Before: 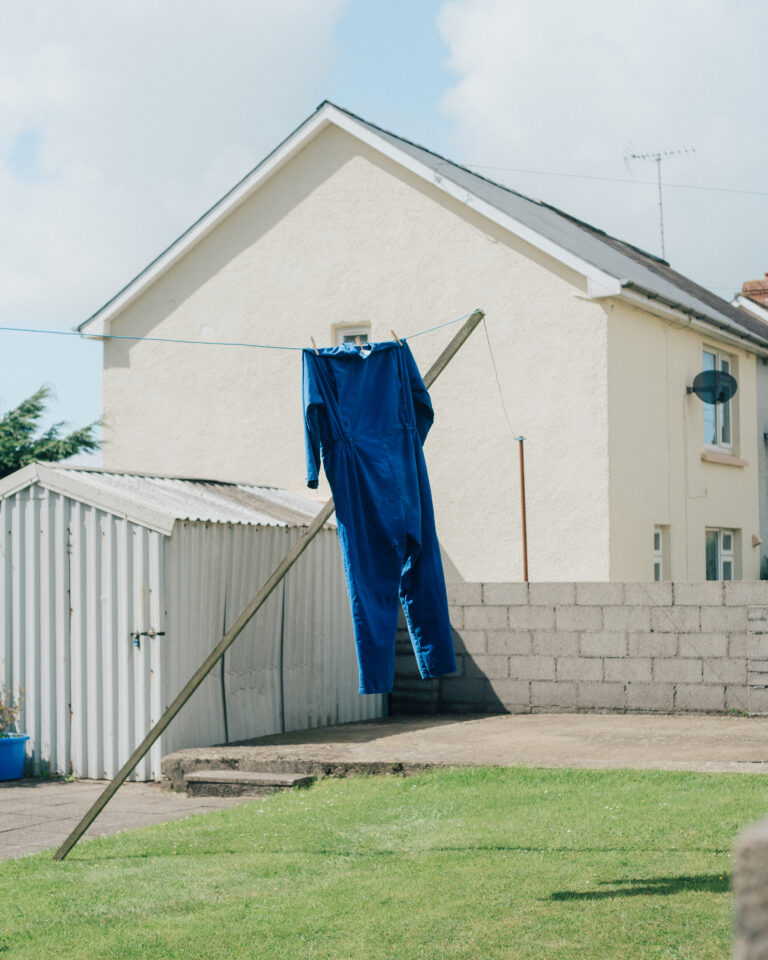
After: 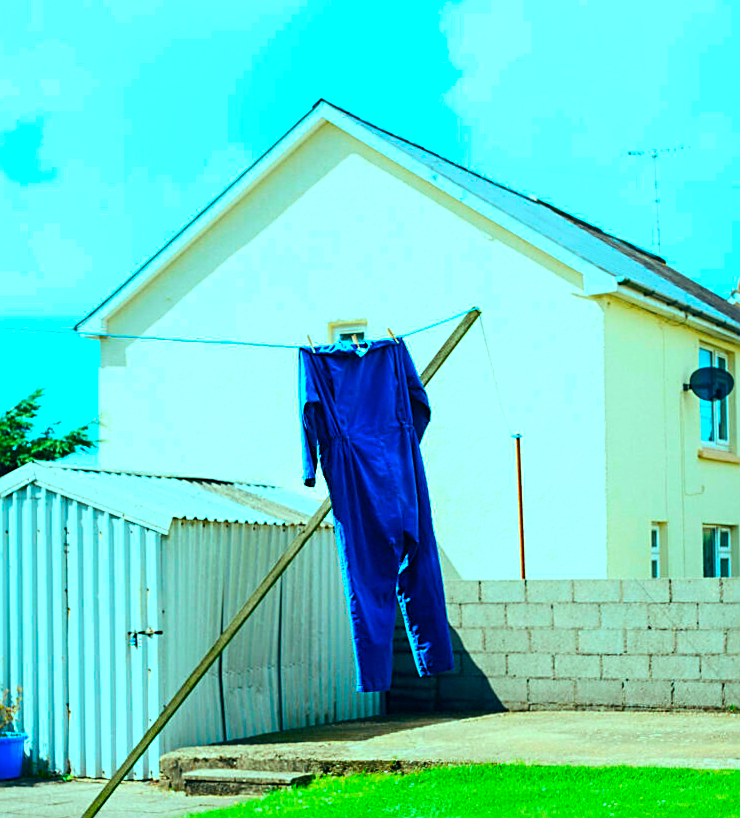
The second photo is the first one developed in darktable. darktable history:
crop and rotate: angle 0.207°, left 0.262%, right 2.909%, bottom 14.317%
sharpen: amount 0.58
color correction: highlights b* -0.041, saturation 1.8
contrast brightness saturation: contrast 0.127, brightness -0.054, saturation 0.159
tone equalizer: -8 EV -0.408 EV, -7 EV -0.397 EV, -6 EV -0.356 EV, -5 EV -0.198 EV, -3 EV 0.193 EV, -2 EV 0.322 EV, -1 EV 0.389 EV, +0 EV 0.442 EV, edges refinement/feathering 500, mask exposure compensation -1.57 EV, preserve details no
color balance rgb: highlights gain › luminance 15.505%, highlights gain › chroma 3.934%, highlights gain › hue 211°, perceptual saturation grading › global saturation 31.056%, global vibrance 20%
